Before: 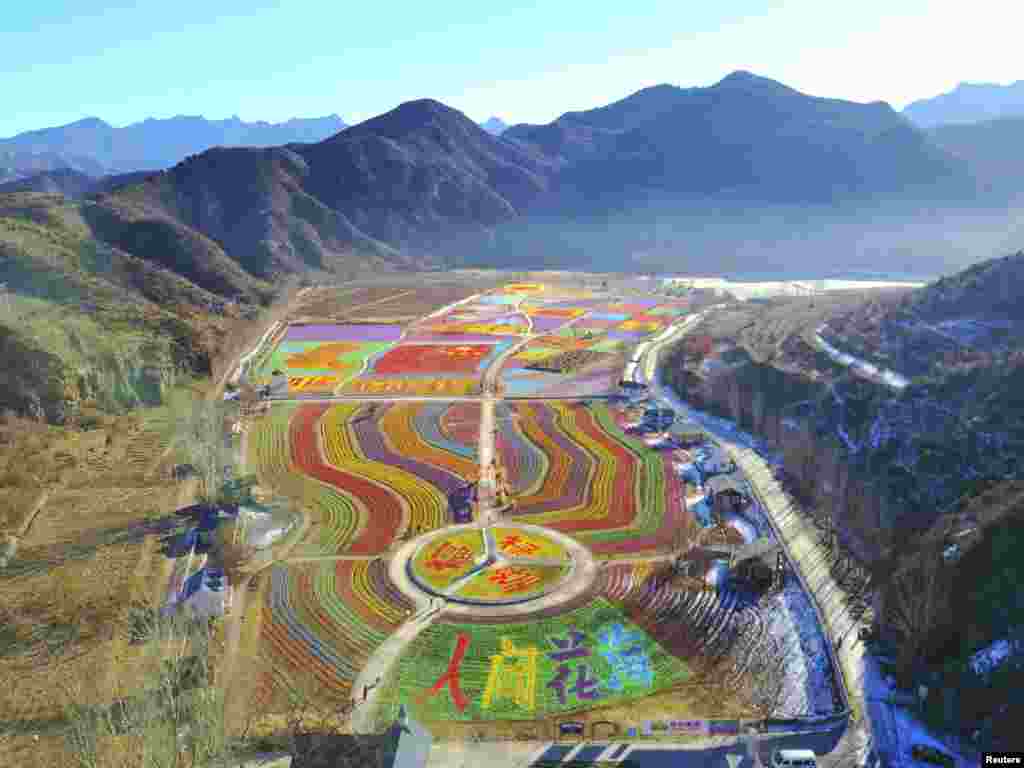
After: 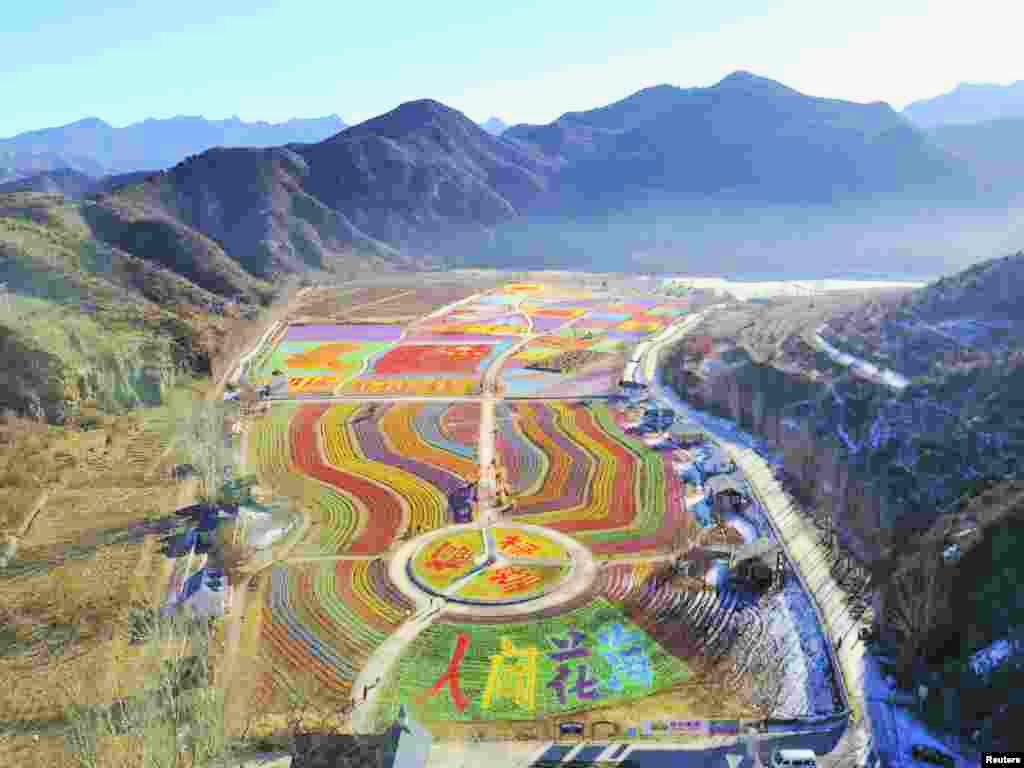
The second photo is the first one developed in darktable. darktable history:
filmic rgb: middle gray luminance 9.15%, black relative exposure -10.53 EV, white relative exposure 3.45 EV, threshold 5.98 EV, target black luminance 0%, hardness 5.96, latitude 59.5%, contrast 1.089, highlights saturation mix 5.39%, shadows ↔ highlights balance 28.49%, enable highlight reconstruction true
exposure: black level correction 0, exposure 0.5 EV, compensate highlight preservation false
